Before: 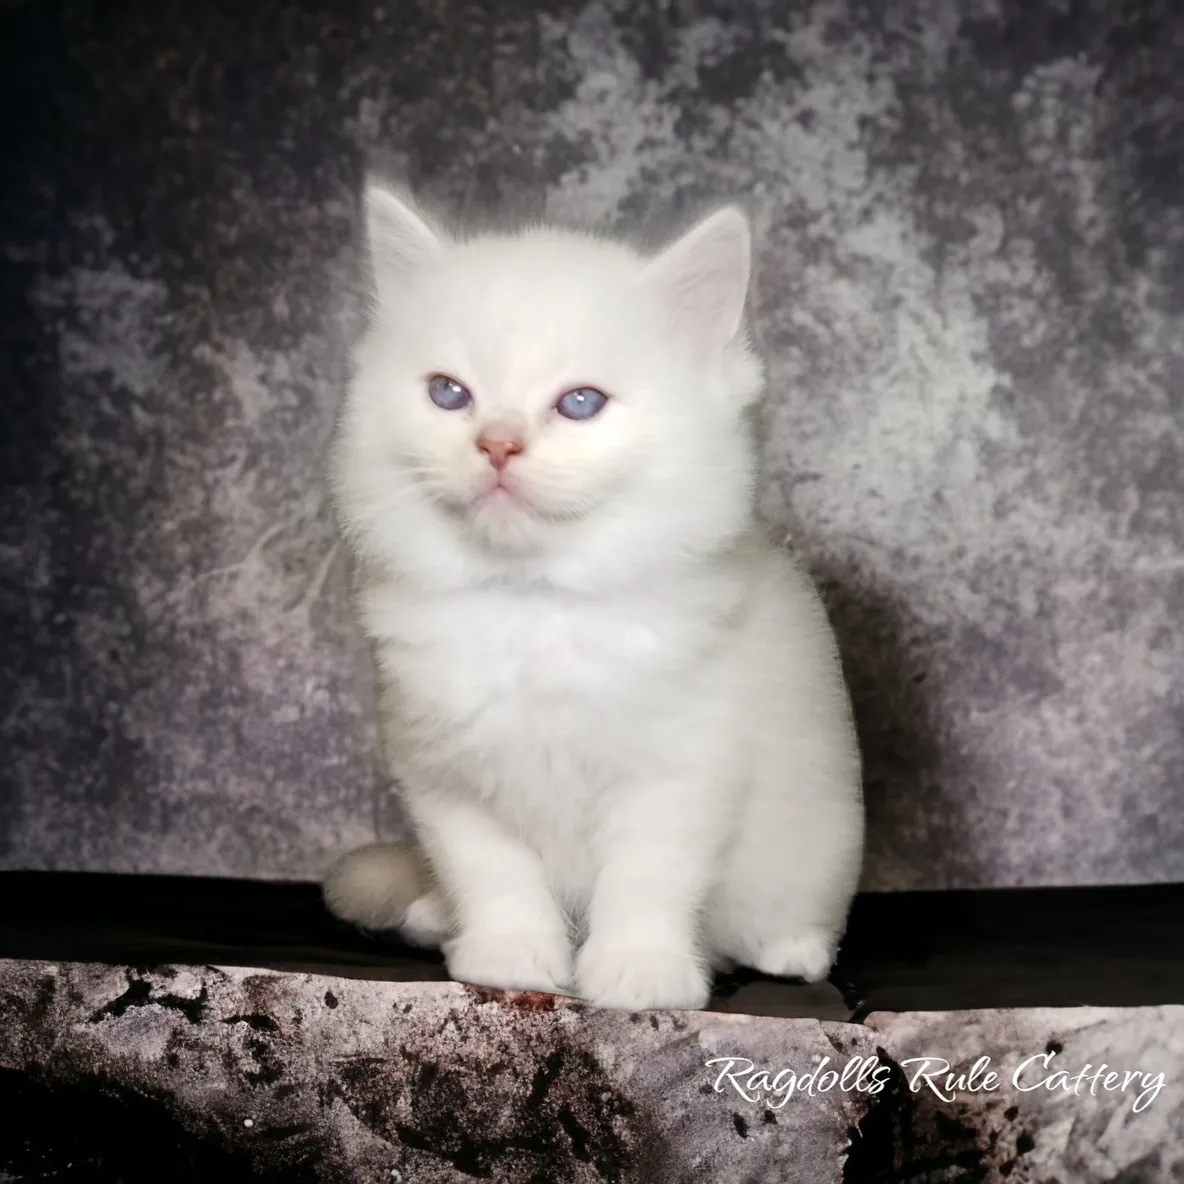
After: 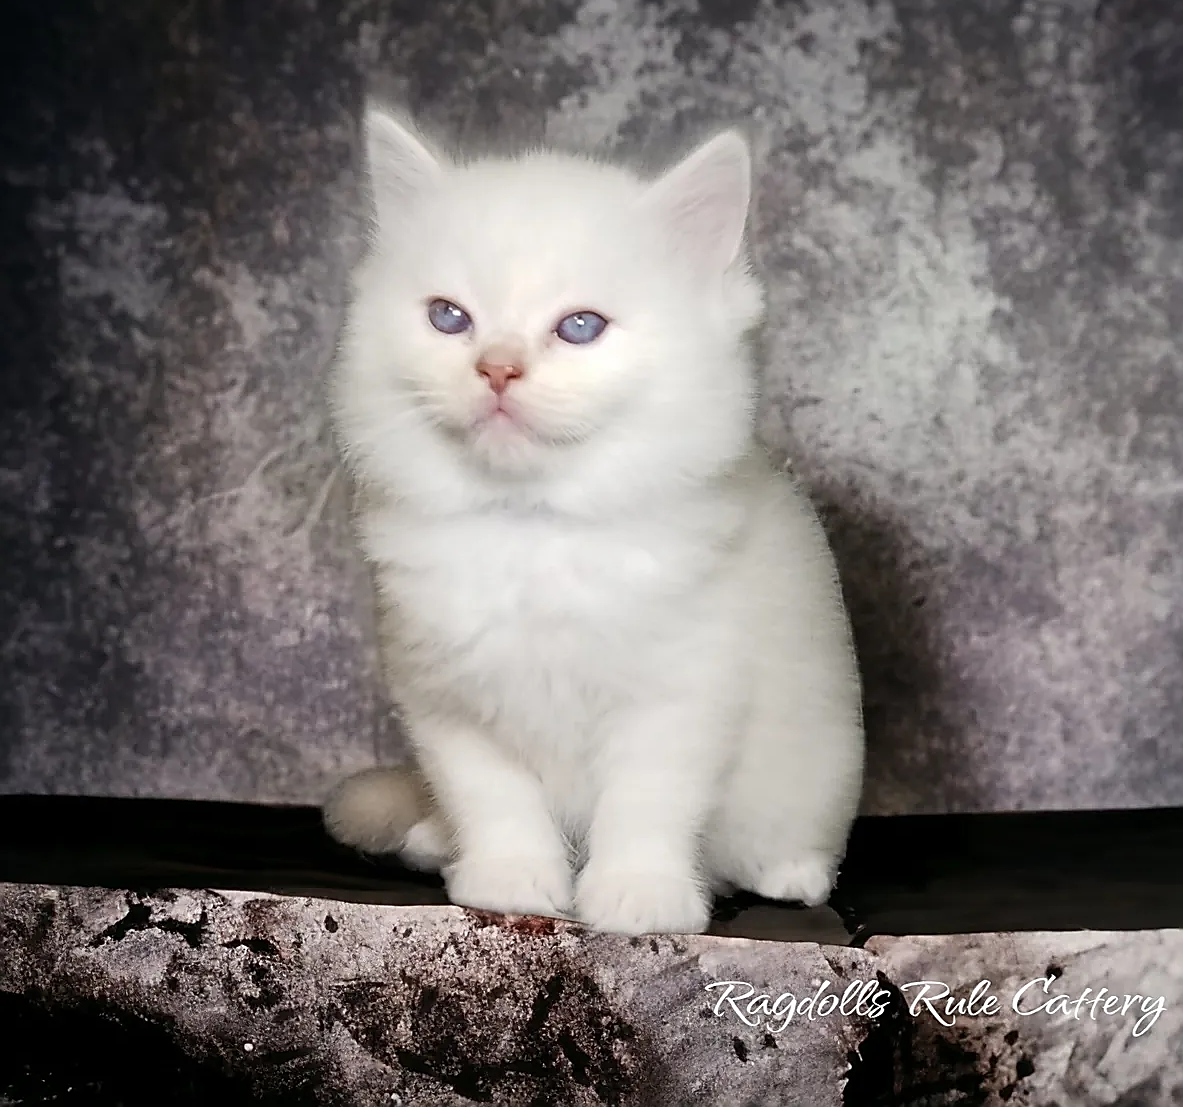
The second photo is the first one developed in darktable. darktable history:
sharpen: radius 1.382, amount 1.238, threshold 0.694
crop and rotate: top 6.437%
